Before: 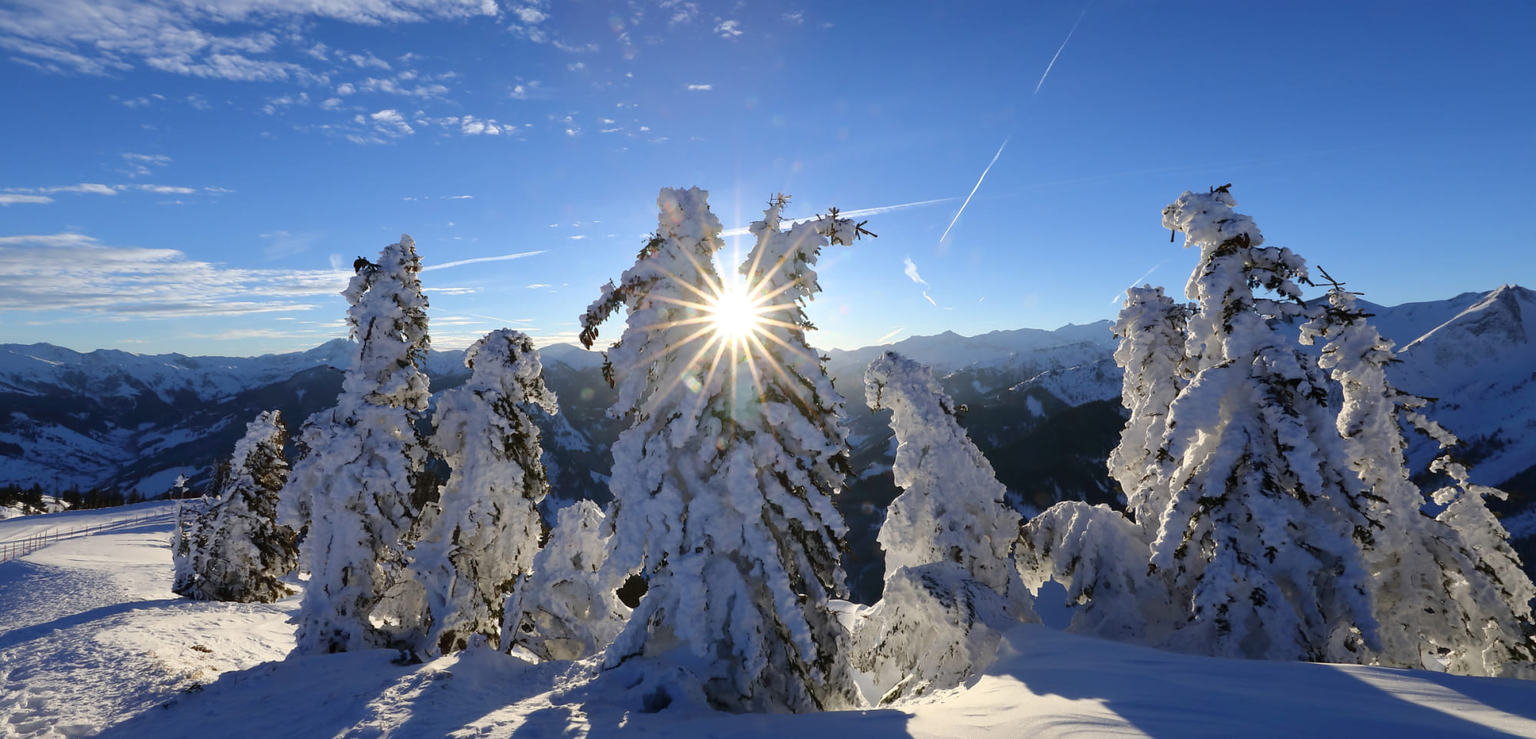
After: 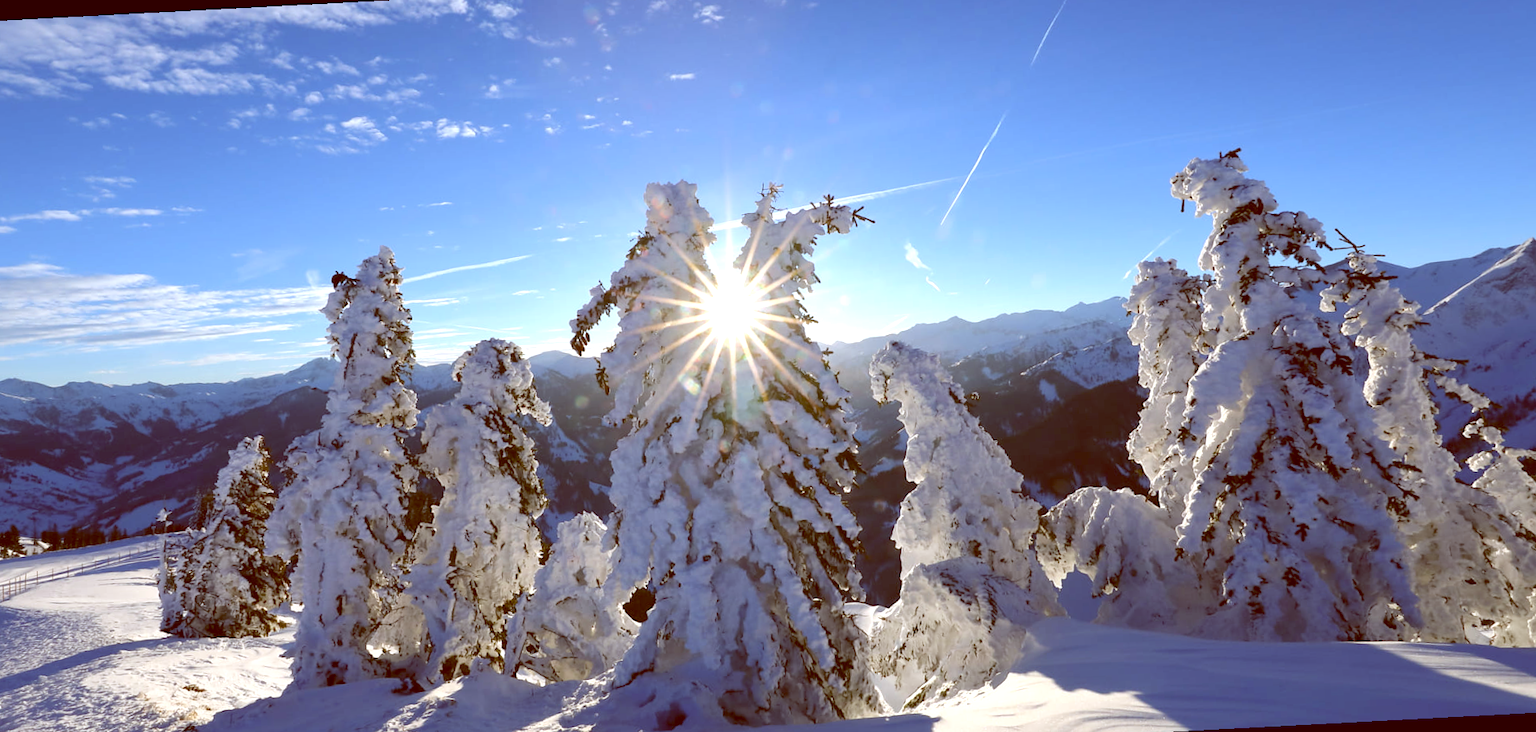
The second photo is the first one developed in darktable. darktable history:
color balance: lift [1, 1.011, 0.999, 0.989], gamma [1.109, 1.045, 1.039, 0.955], gain [0.917, 0.936, 0.952, 1.064], contrast 2.32%, contrast fulcrum 19%, output saturation 101%
rotate and perspective: rotation -3°, crop left 0.031, crop right 0.968, crop top 0.07, crop bottom 0.93
exposure: black level correction 0, exposure 0.5 EV, compensate exposure bias true, compensate highlight preservation false
